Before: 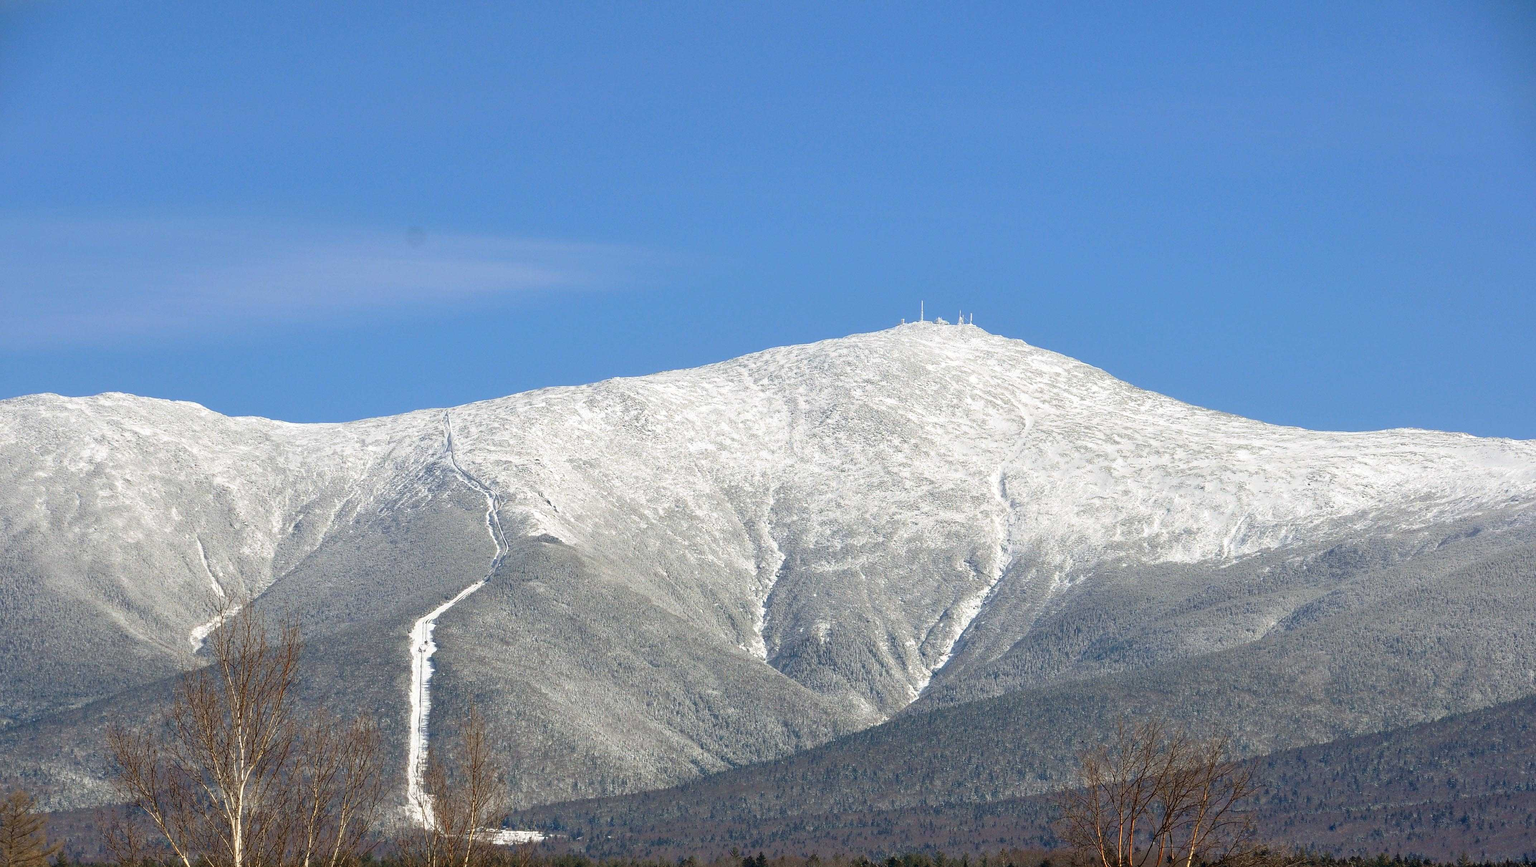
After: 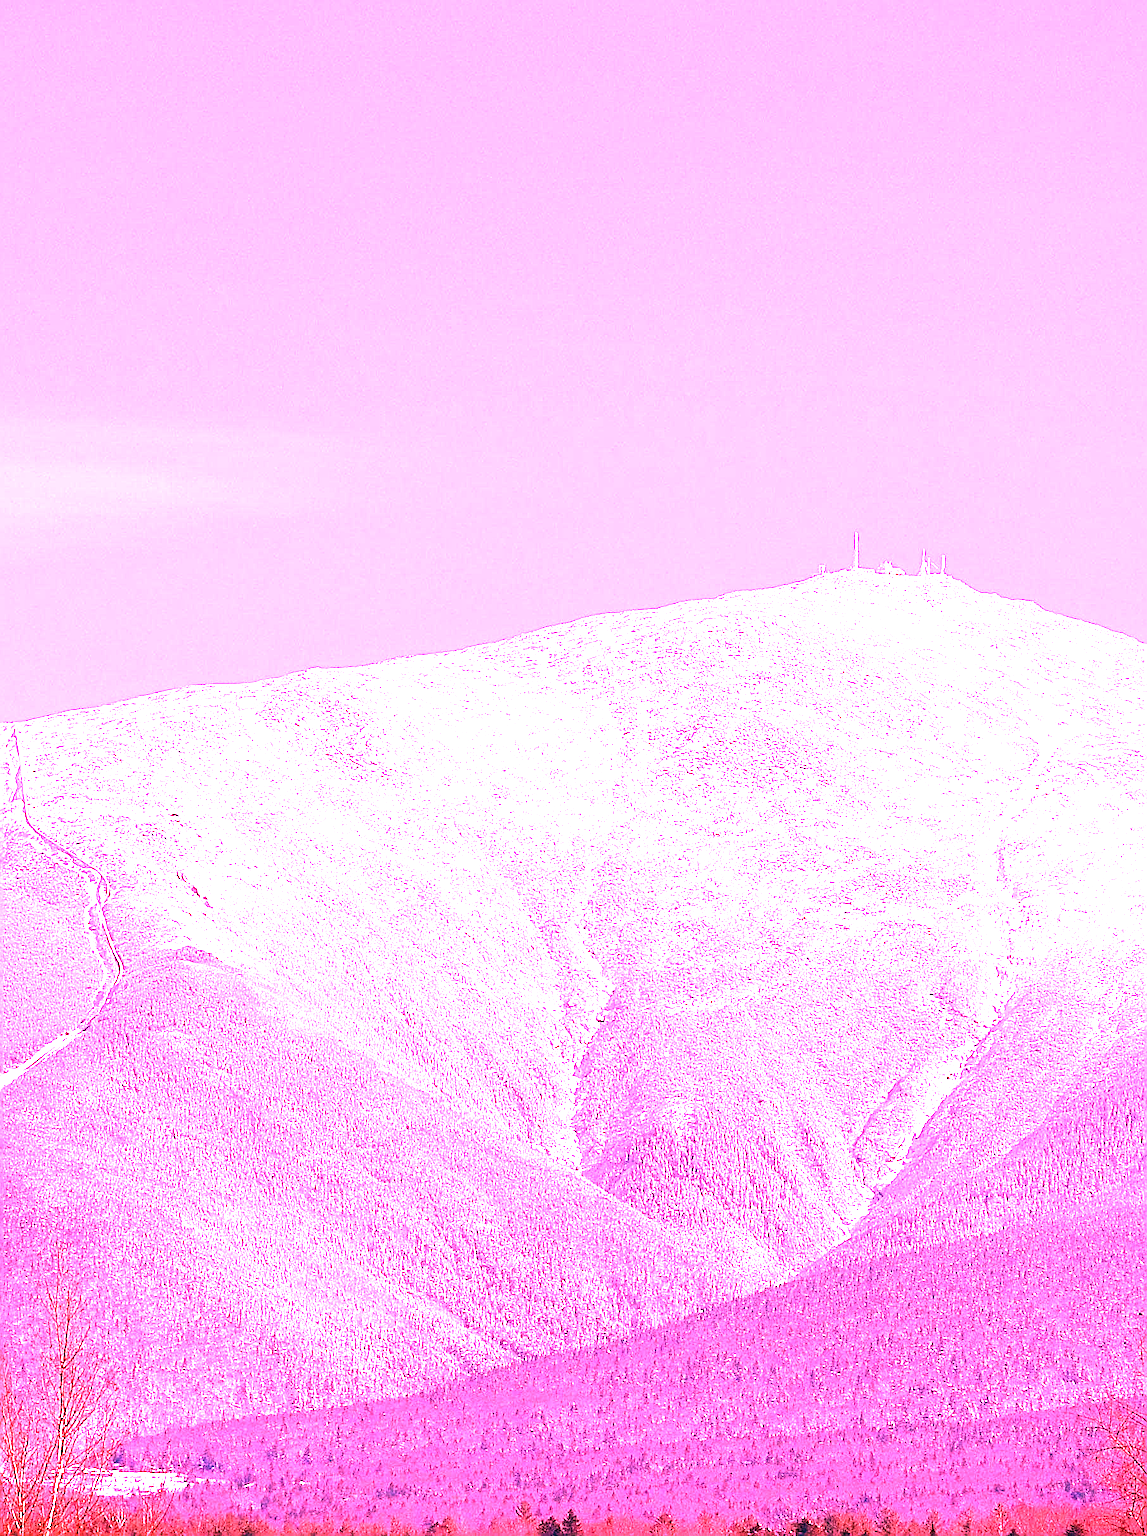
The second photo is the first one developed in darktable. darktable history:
white balance: red 4.26, blue 1.802
color balance: mode lift, gamma, gain (sRGB), lift [0.997, 0.979, 1.021, 1.011], gamma [1, 1.084, 0.916, 0.998], gain [1, 0.87, 1.13, 1.101], contrast 4.55%, contrast fulcrum 38.24%, output saturation 104.09%
exposure: exposure 0.7 EV, compensate highlight preservation false
crop: left 28.583%, right 29.231%
sharpen: on, module defaults
